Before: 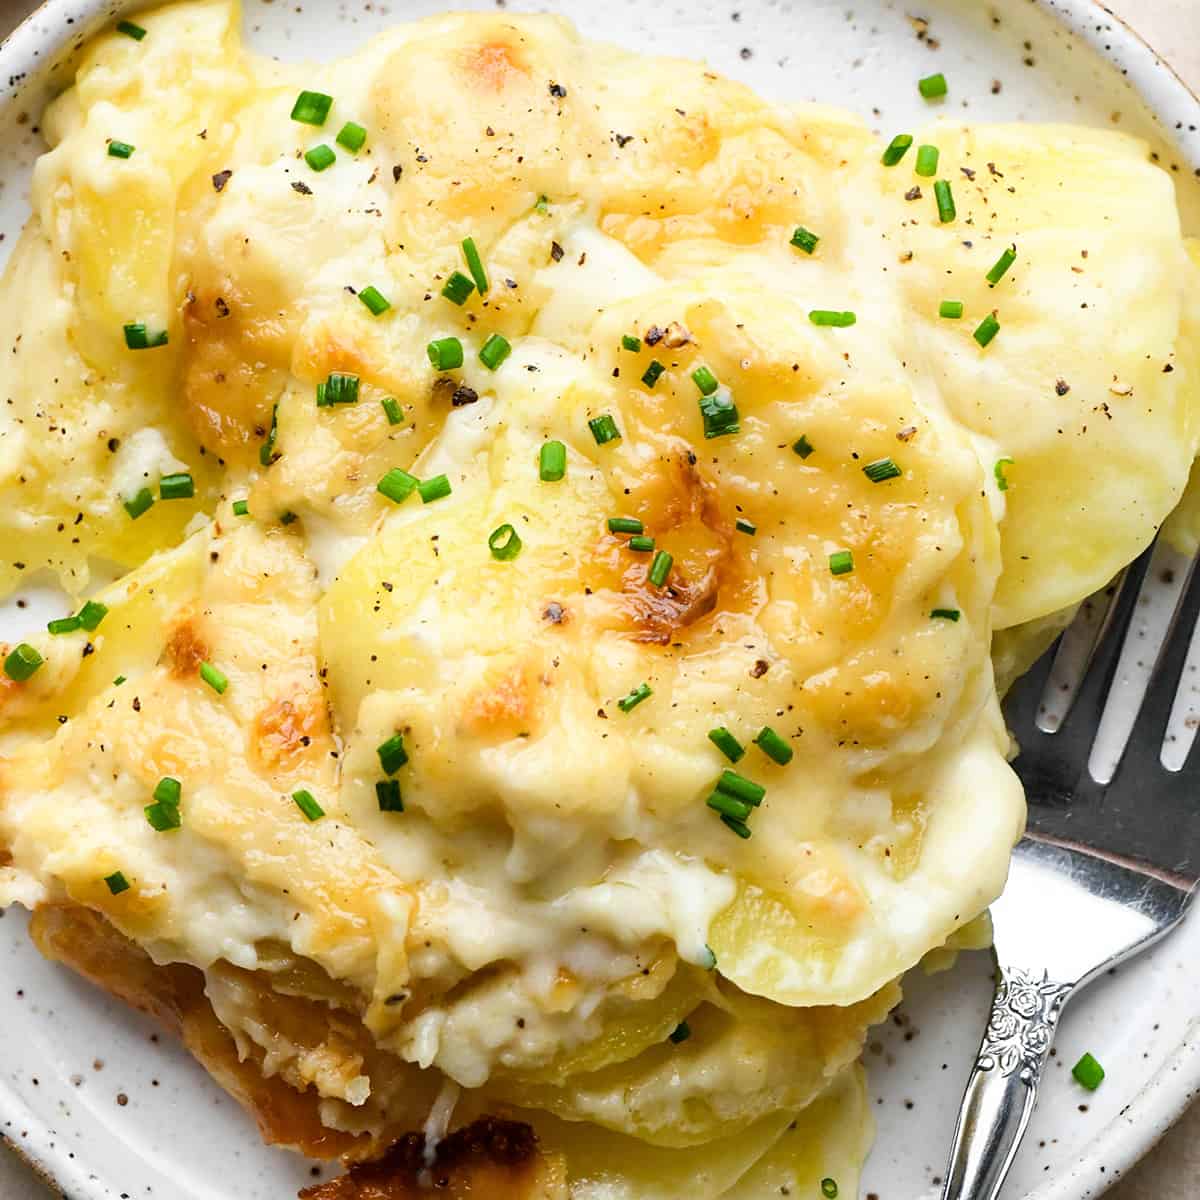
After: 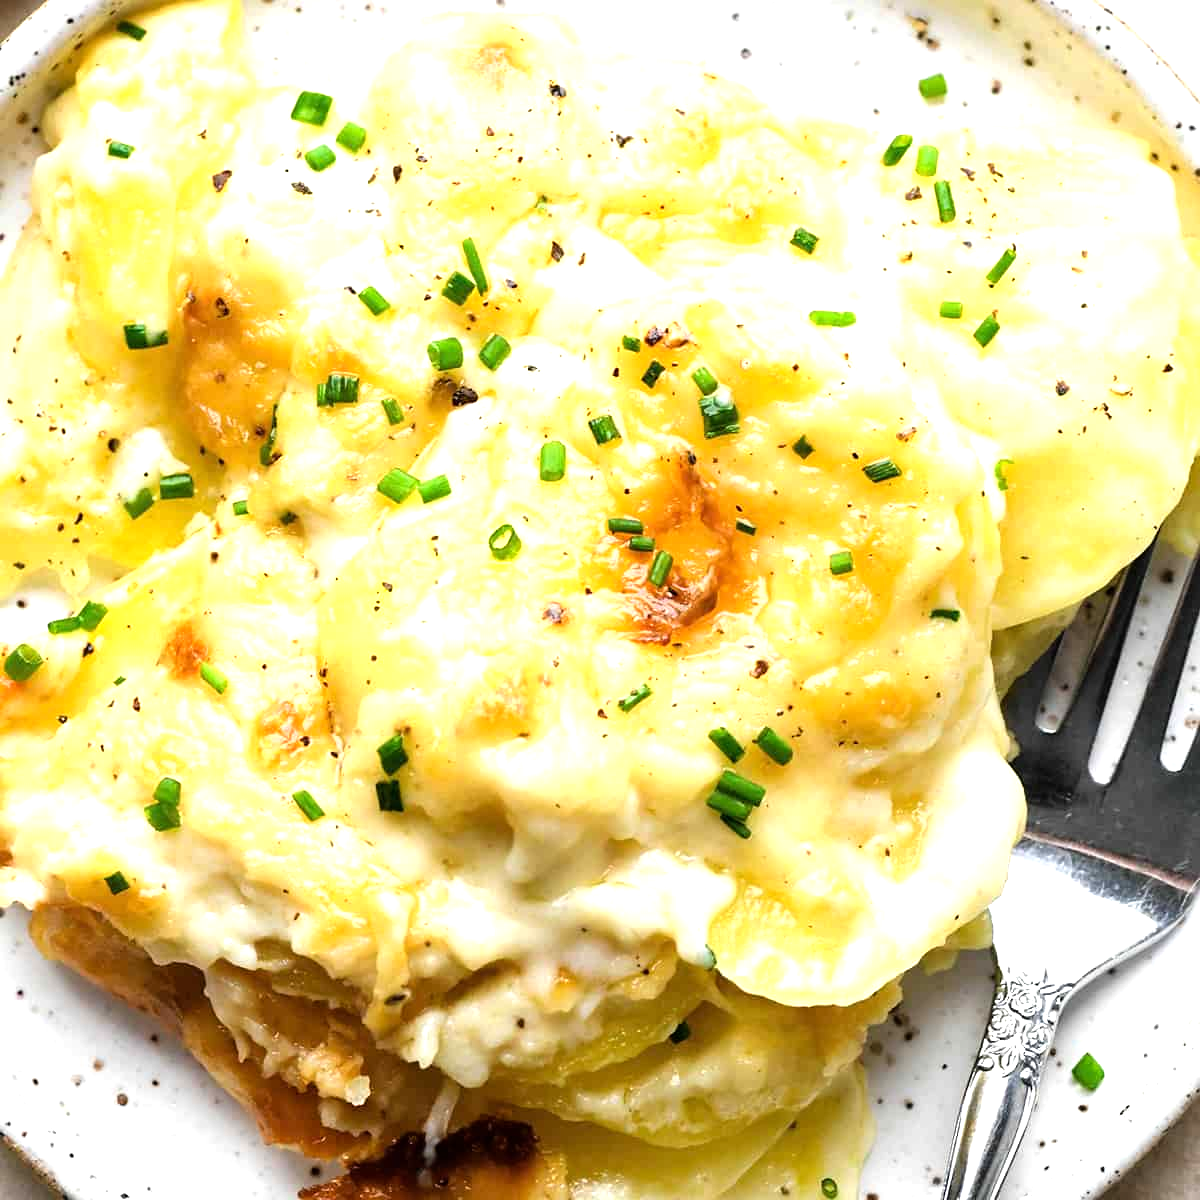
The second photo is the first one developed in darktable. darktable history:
tone equalizer: -8 EV -0.745 EV, -7 EV -0.716 EV, -6 EV -0.628 EV, -5 EV -0.399 EV, -3 EV 0.366 EV, -2 EV 0.6 EV, -1 EV 0.69 EV, +0 EV 0.775 EV
